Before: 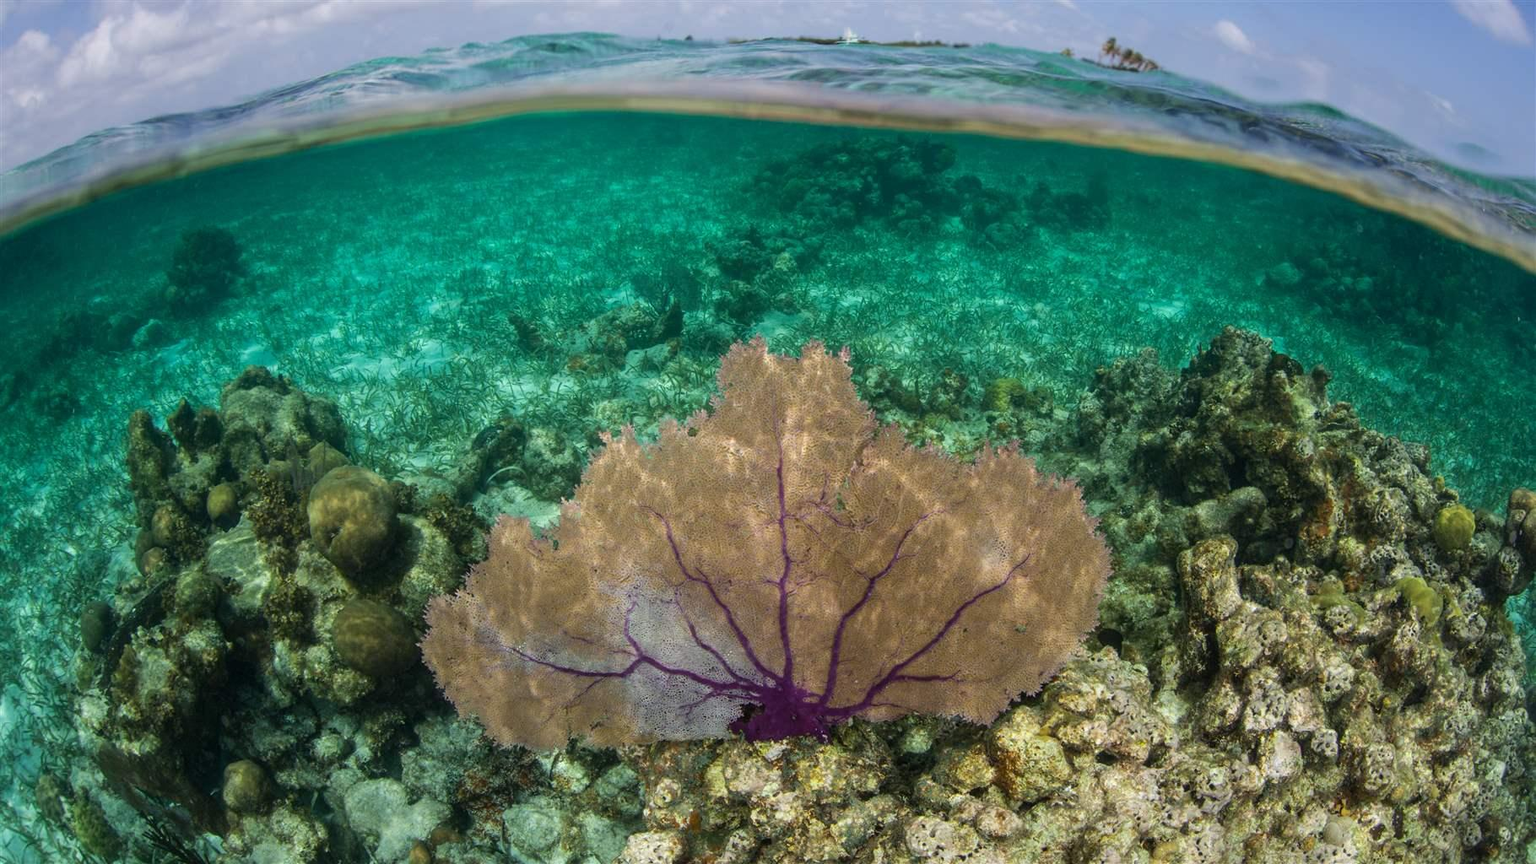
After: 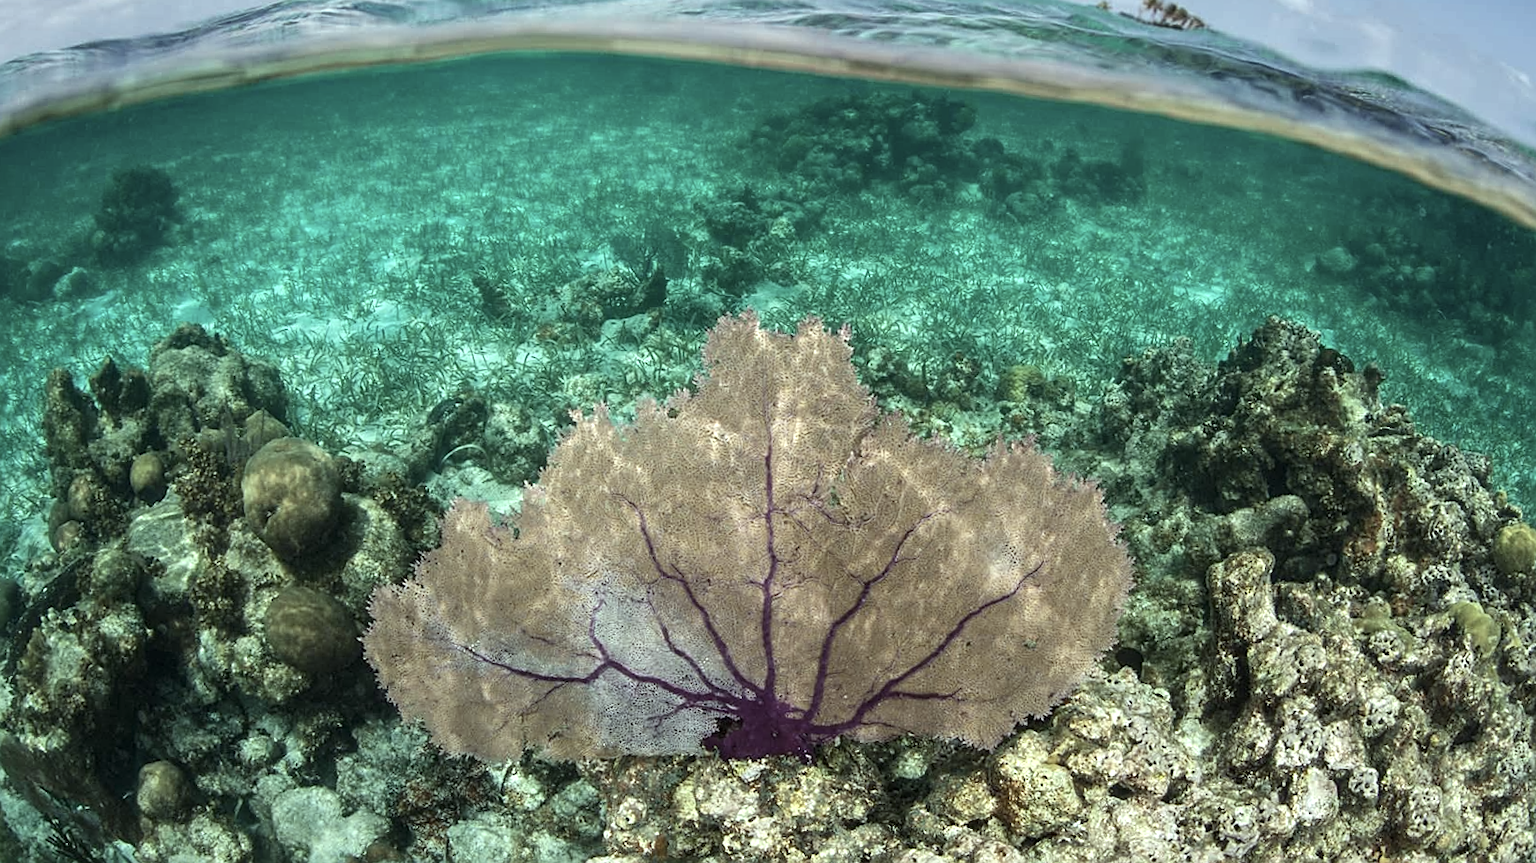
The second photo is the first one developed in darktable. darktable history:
exposure: exposure 0.4 EV, compensate highlight preservation false
crop and rotate: angle -1.96°, left 3.097%, top 4.154%, right 1.586%, bottom 0.529%
contrast brightness saturation: contrast 0.1, saturation -0.36
color zones: curves: ch1 [(0, 0.469) (0.01, 0.469) (0.12, 0.446) (0.248, 0.469) (0.5, 0.5) (0.748, 0.5) (0.99, 0.469) (1, 0.469)]
shadows and highlights: radius 171.16, shadows 27, white point adjustment 3.13, highlights -67.95, soften with gaussian
sharpen: on, module defaults
color correction: highlights a* -6.69, highlights b* 0.49
